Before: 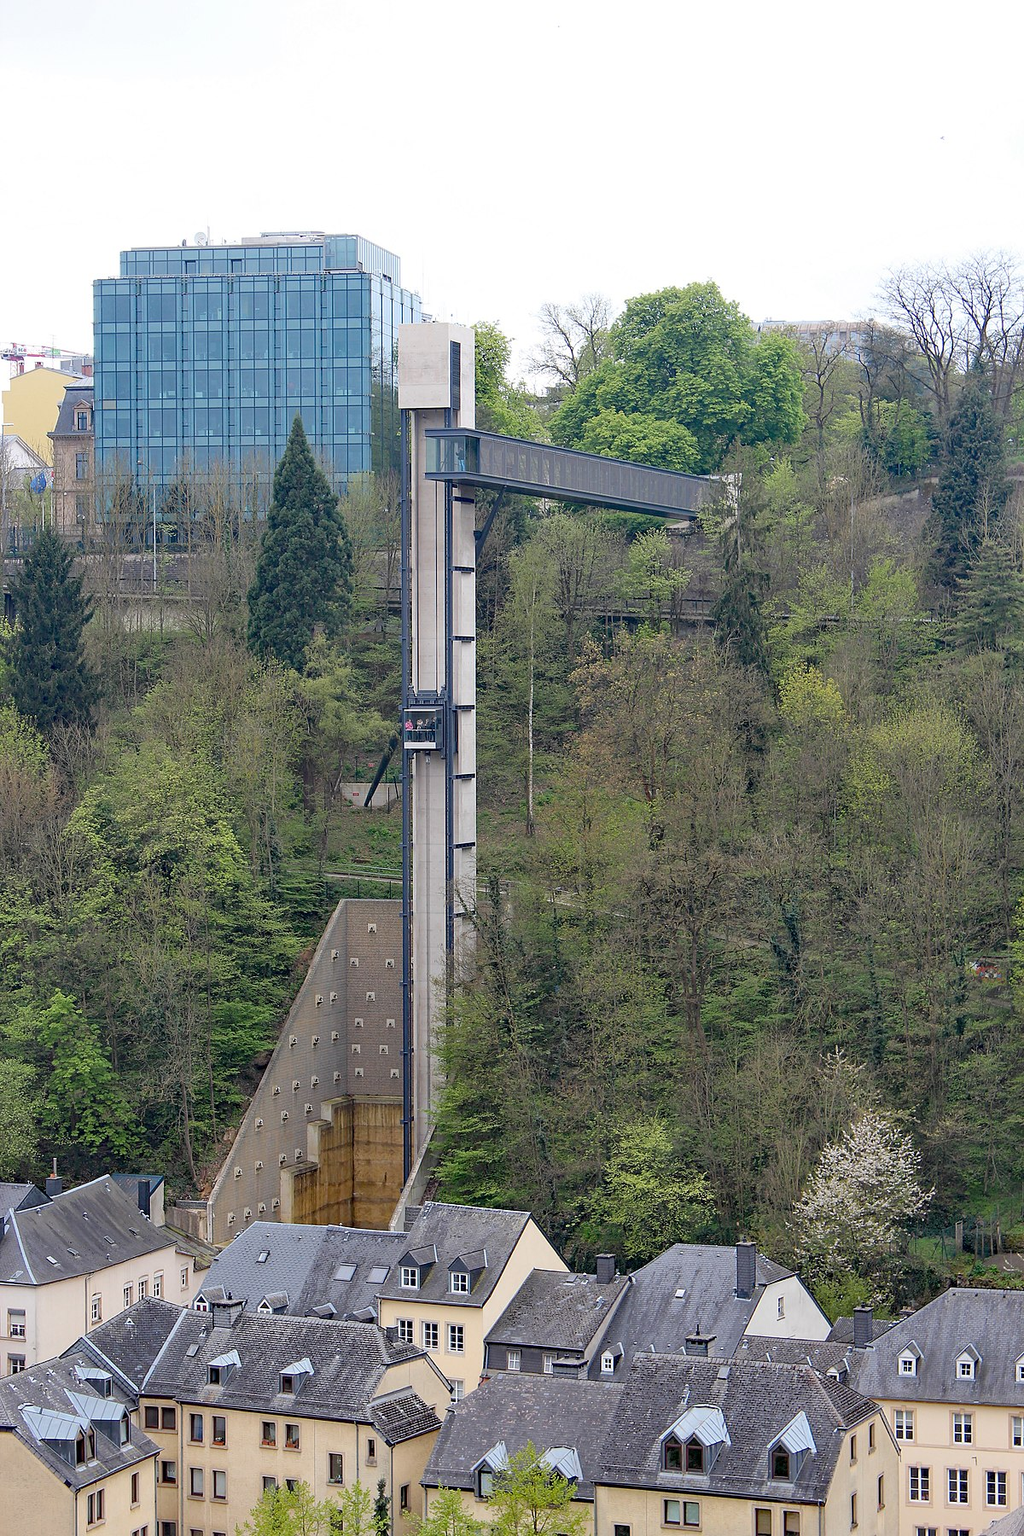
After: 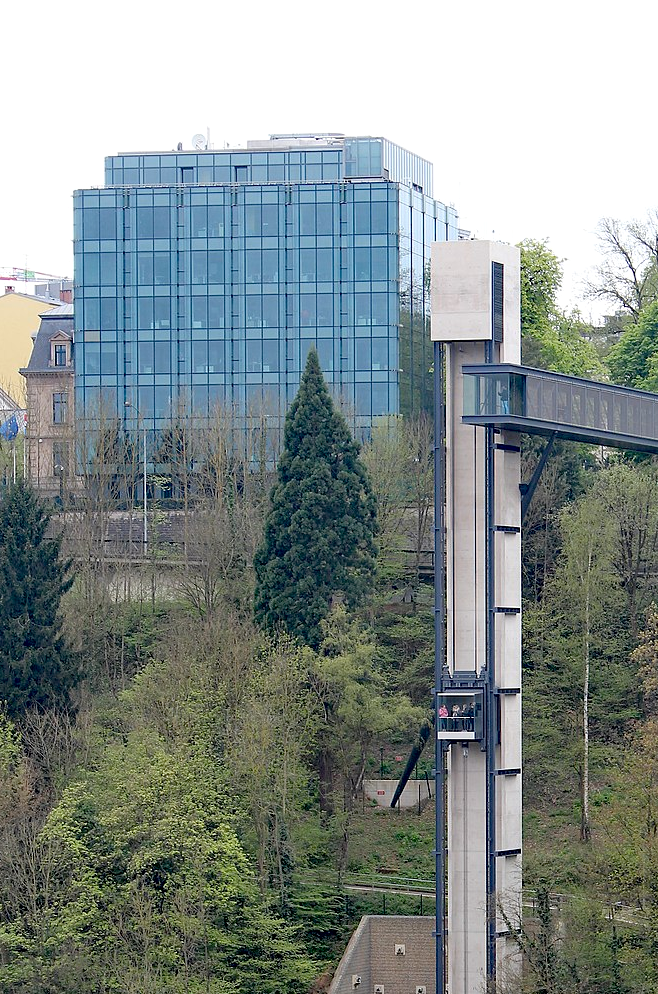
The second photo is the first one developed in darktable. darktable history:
crop and rotate: left 3.046%, top 7.686%, right 42.1%, bottom 37.055%
contrast brightness saturation: contrast 0.01, saturation -0.057
exposure: black level correction 0.007, exposure 0.094 EV, compensate highlight preservation false
